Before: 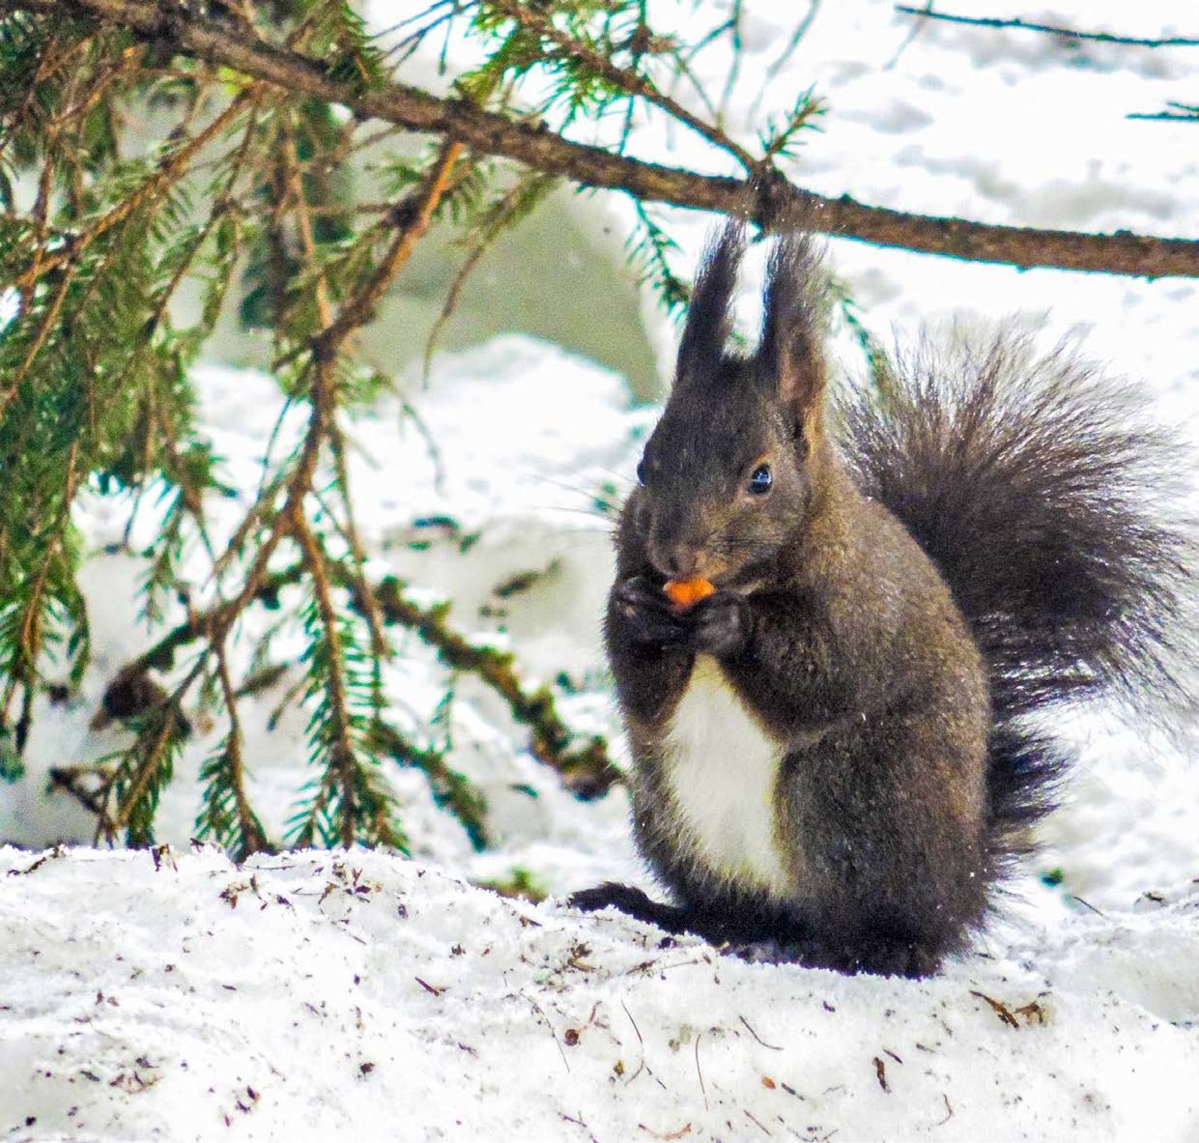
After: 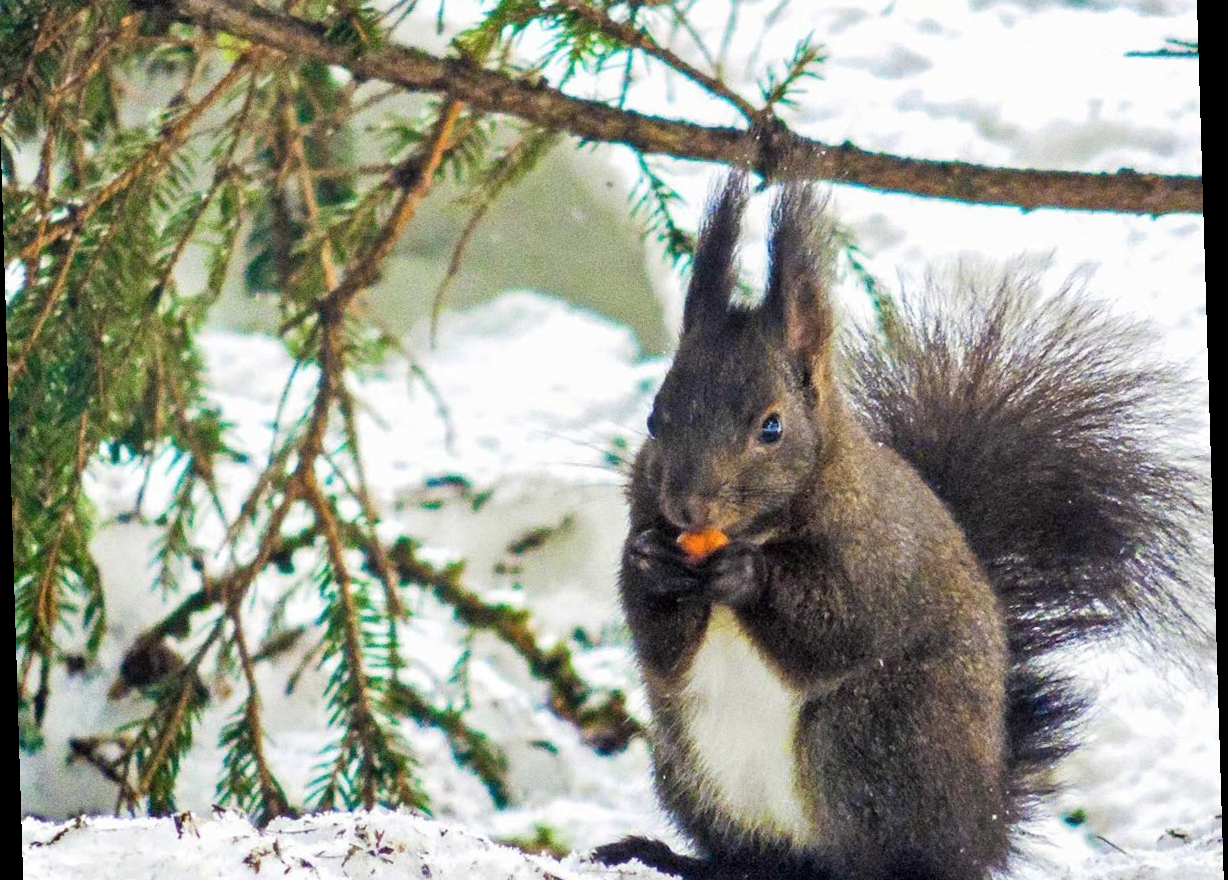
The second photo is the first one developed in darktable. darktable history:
crop: left 0.387%, top 5.469%, bottom 19.809%
grain: strength 26%
contrast brightness saturation: saturation -0.04
rotate and perspective: rotation -1.75°, automatic cropping off
